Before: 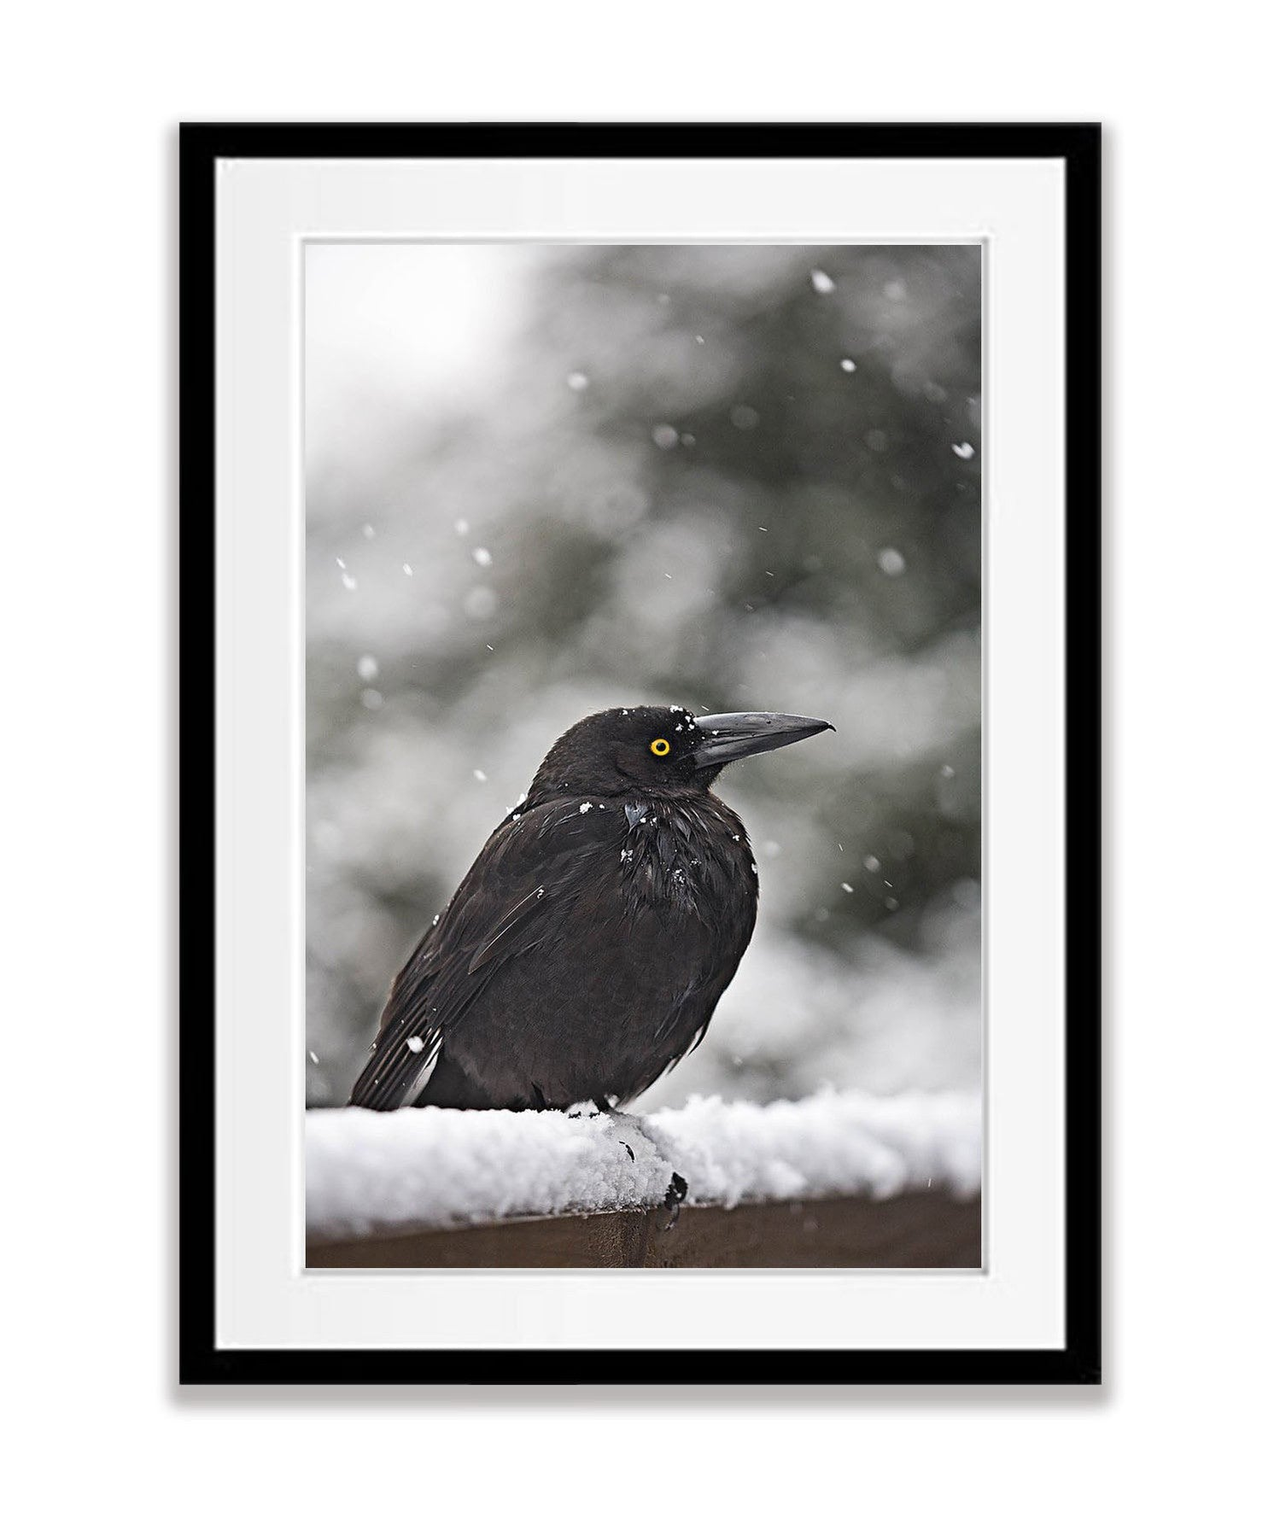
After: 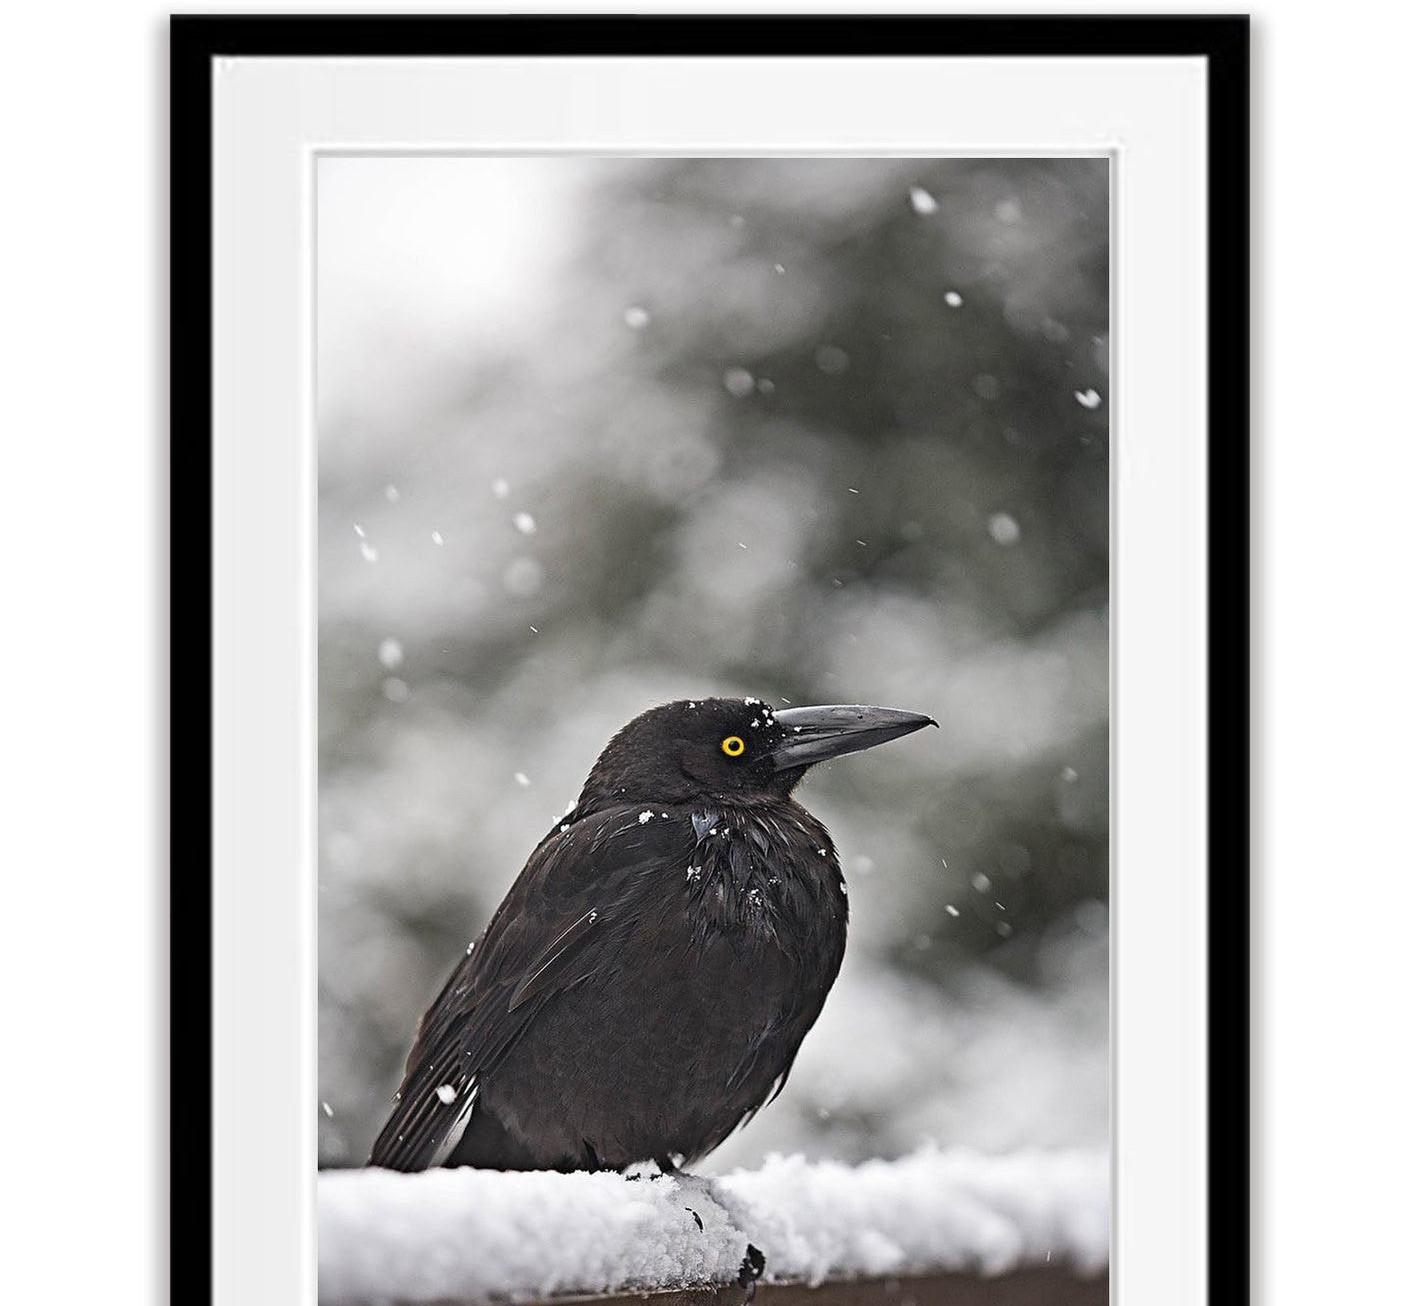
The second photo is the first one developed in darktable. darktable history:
crop: left 2.701%, top 7.185%, right 3.275%, bottom 20.194%
